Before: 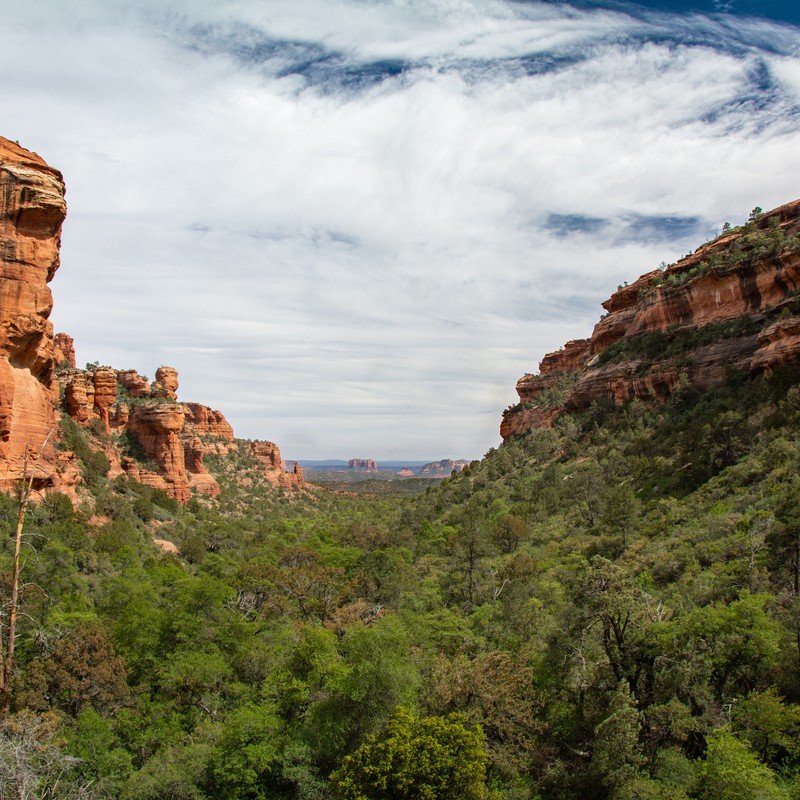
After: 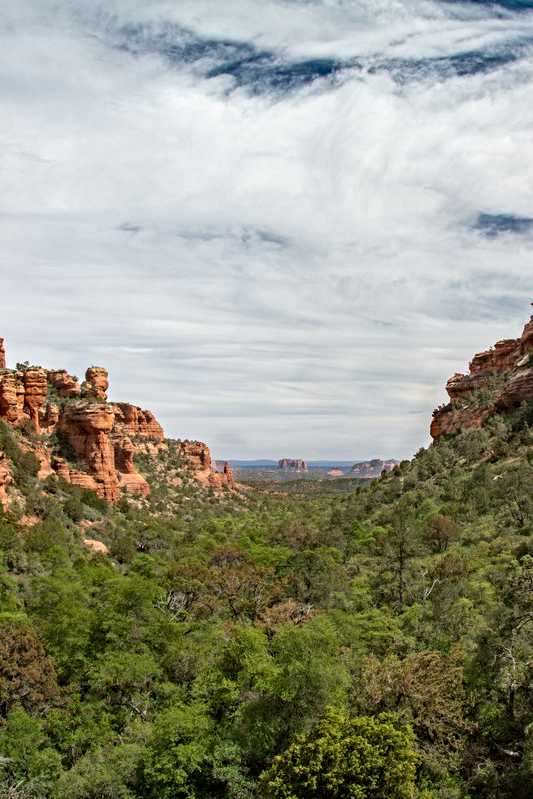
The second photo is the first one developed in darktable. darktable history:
shadows and highlights: shadows 32, highlights -32, soften with gaussian
contrast equalizer: y [[0.5, 0.501, 0.525, 0.597, 0.58, 0.514], [0.5 ×6], [0.5 ×6], [0 ×6], [0 ×6]]
crop and rotate: left 8.786%, right 24.548%
